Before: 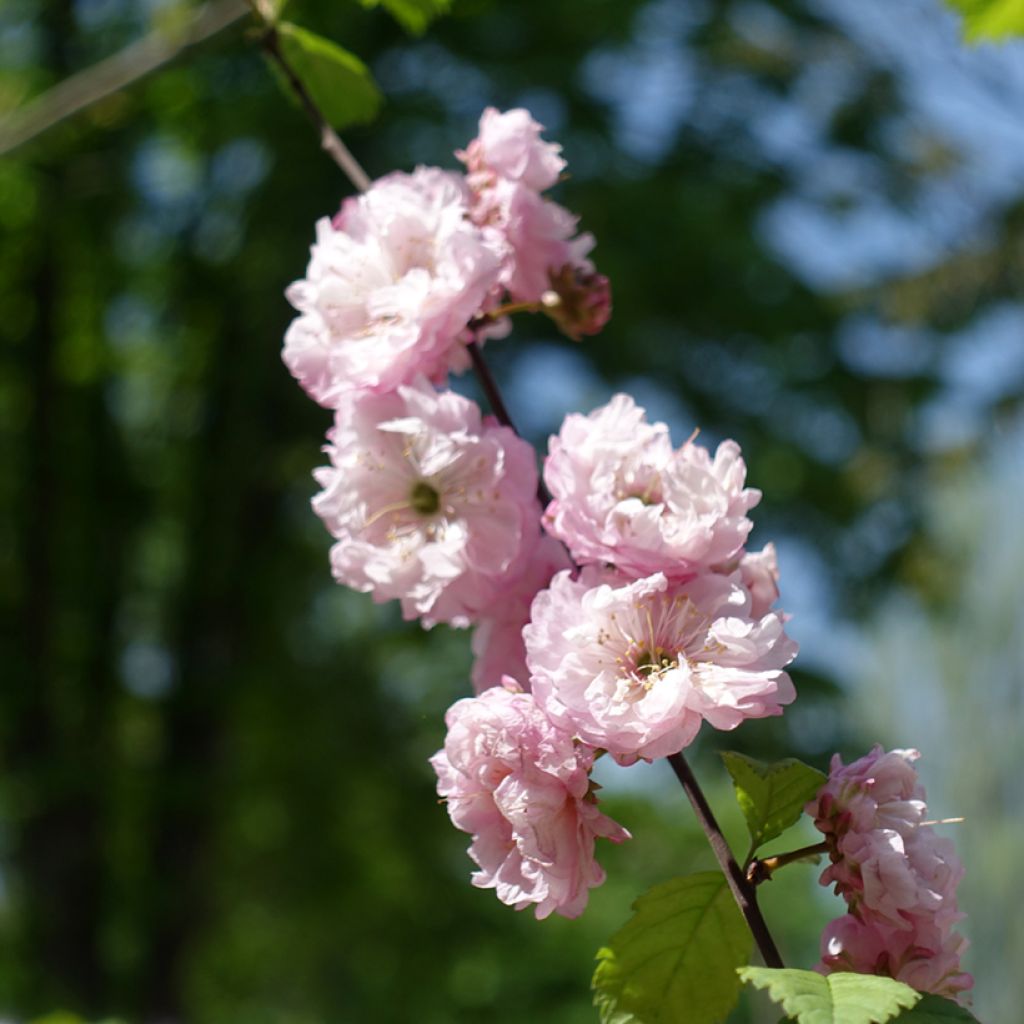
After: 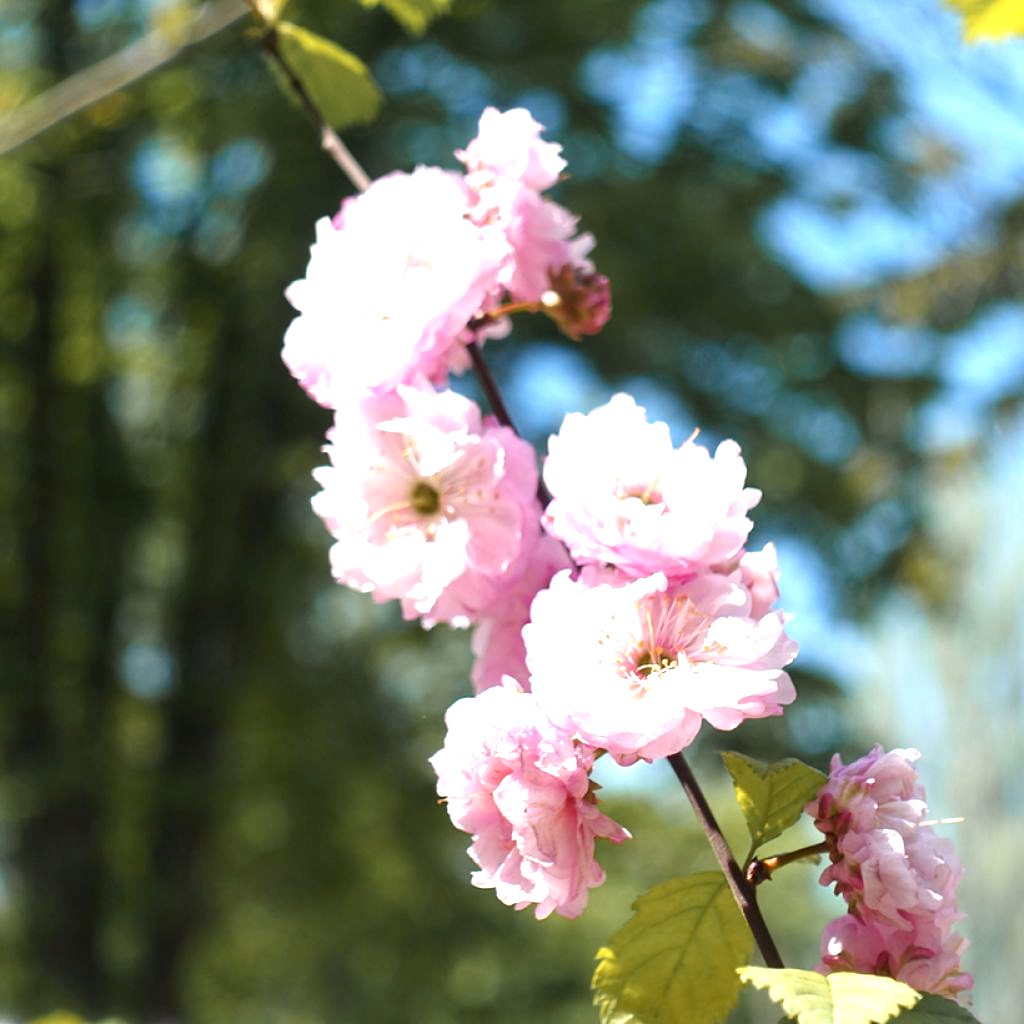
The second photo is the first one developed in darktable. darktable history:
exposure: black level correction 0, exposure 1.388 EV, compensate highlight preservation false
color zones: curves: ch1 [(0.263, 0.53) (0.376, 0.287) (0.487, 0.512) (0.748, 0.547) (1, 0.513)]; ch2 [(0.262, 0.45) (0.751, 0.477)]
